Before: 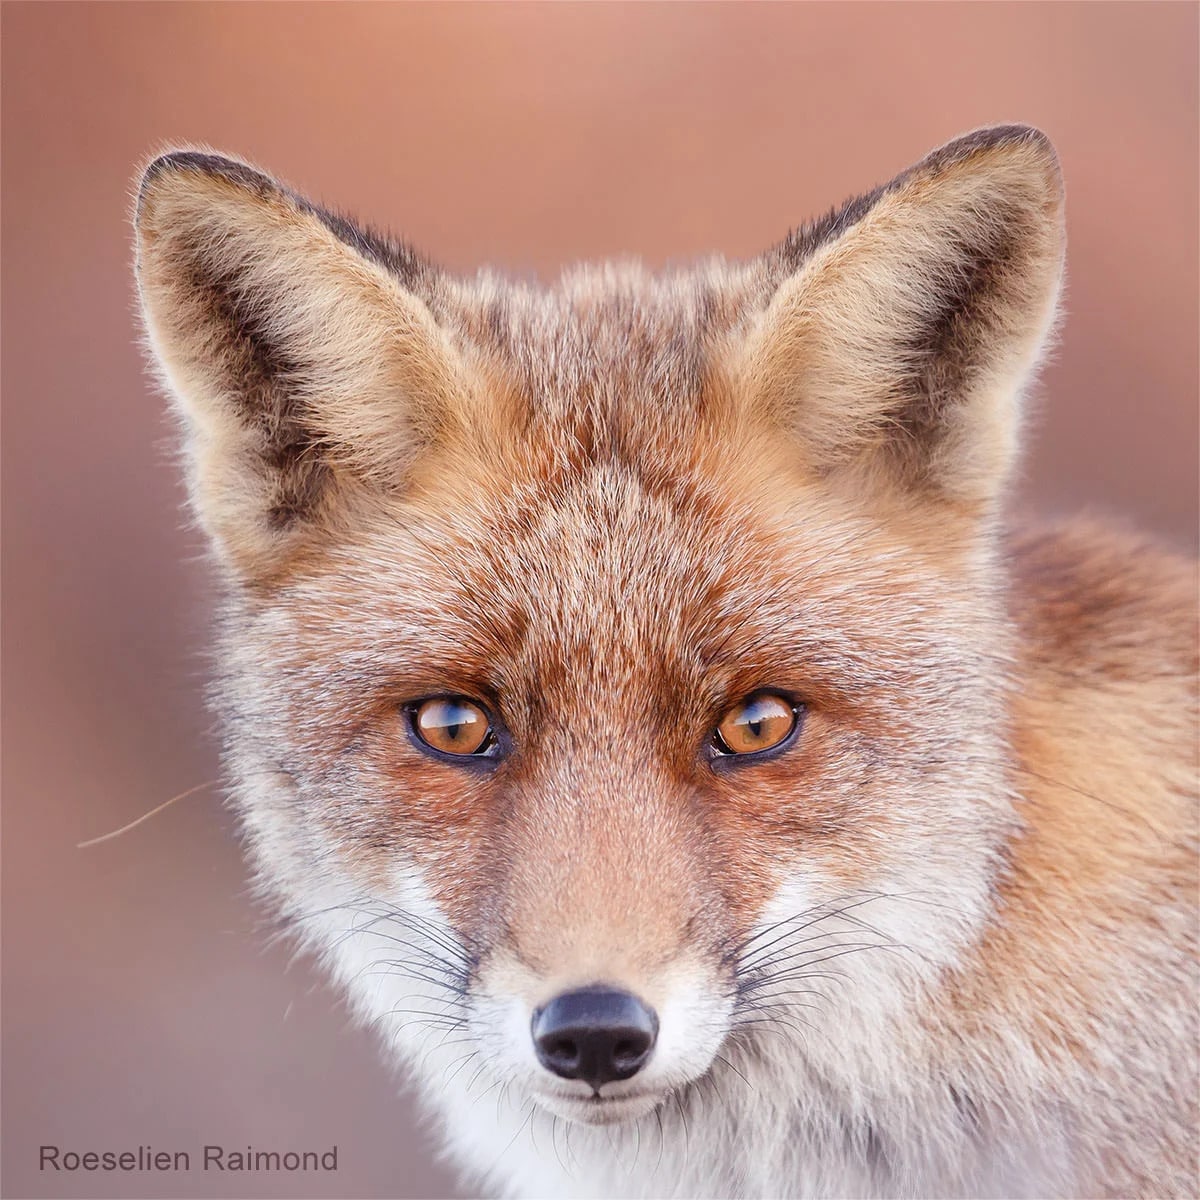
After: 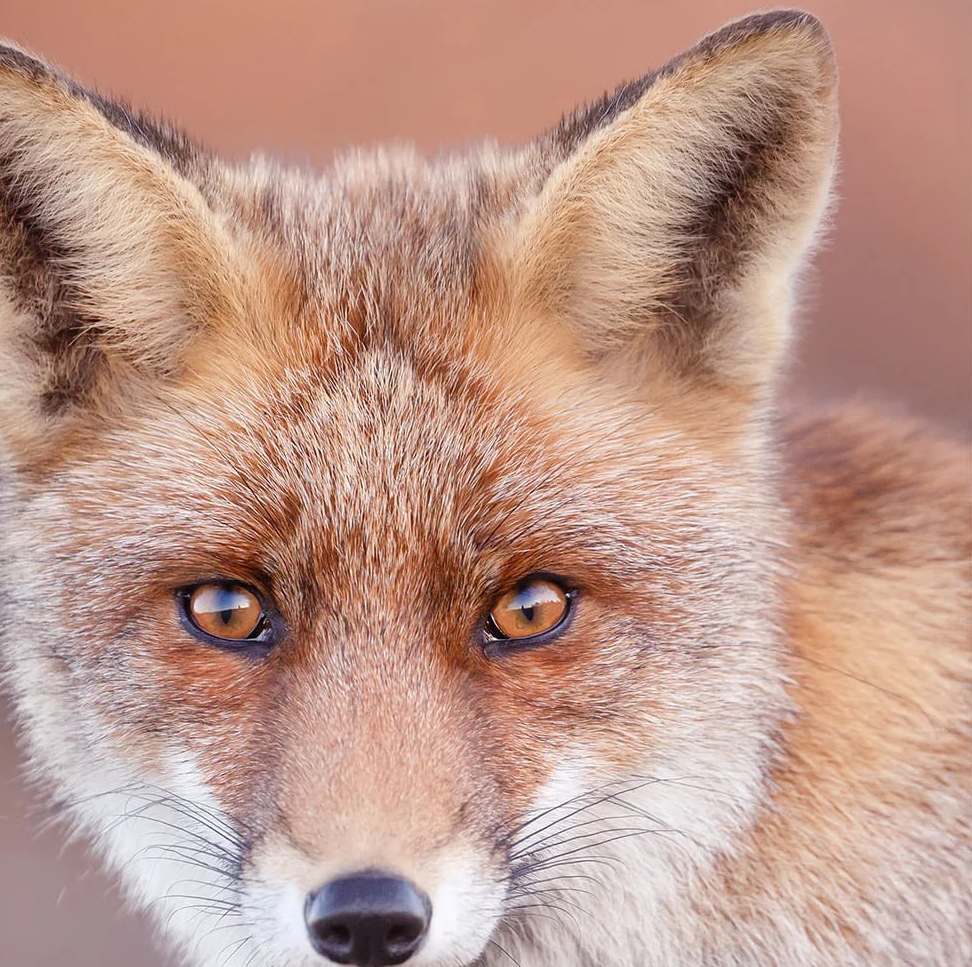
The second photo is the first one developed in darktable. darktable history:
crop: left 18.991%, top 9.603%, right 0%, bottom 9.772%
exposure: compensate highlight preservation false
